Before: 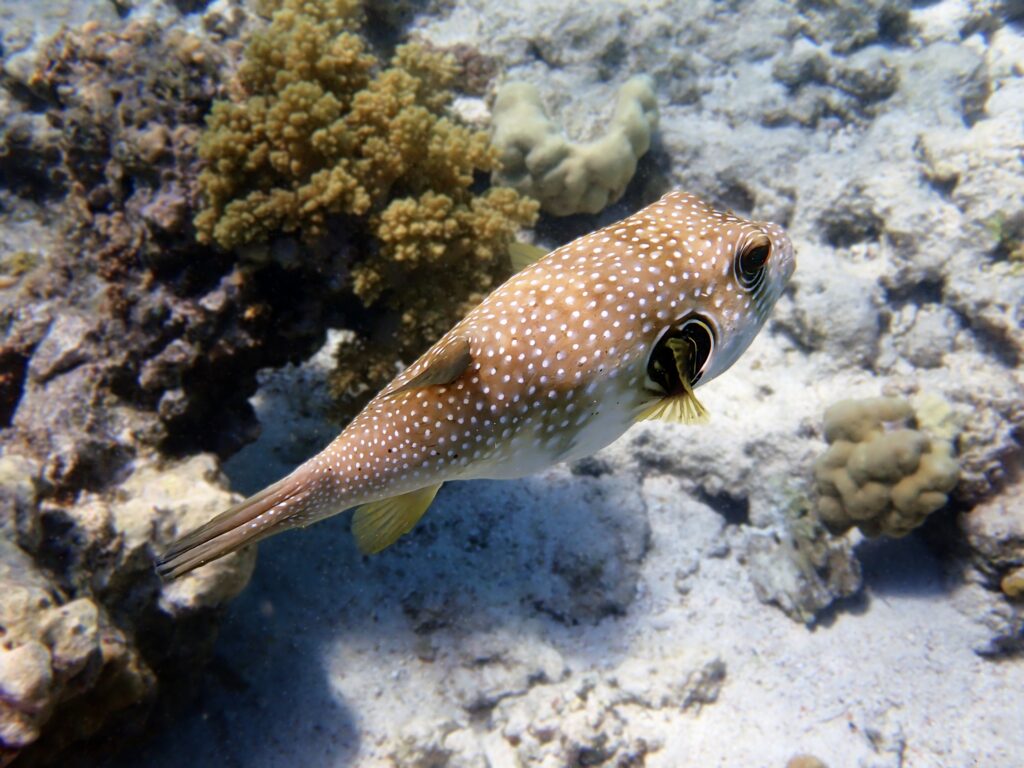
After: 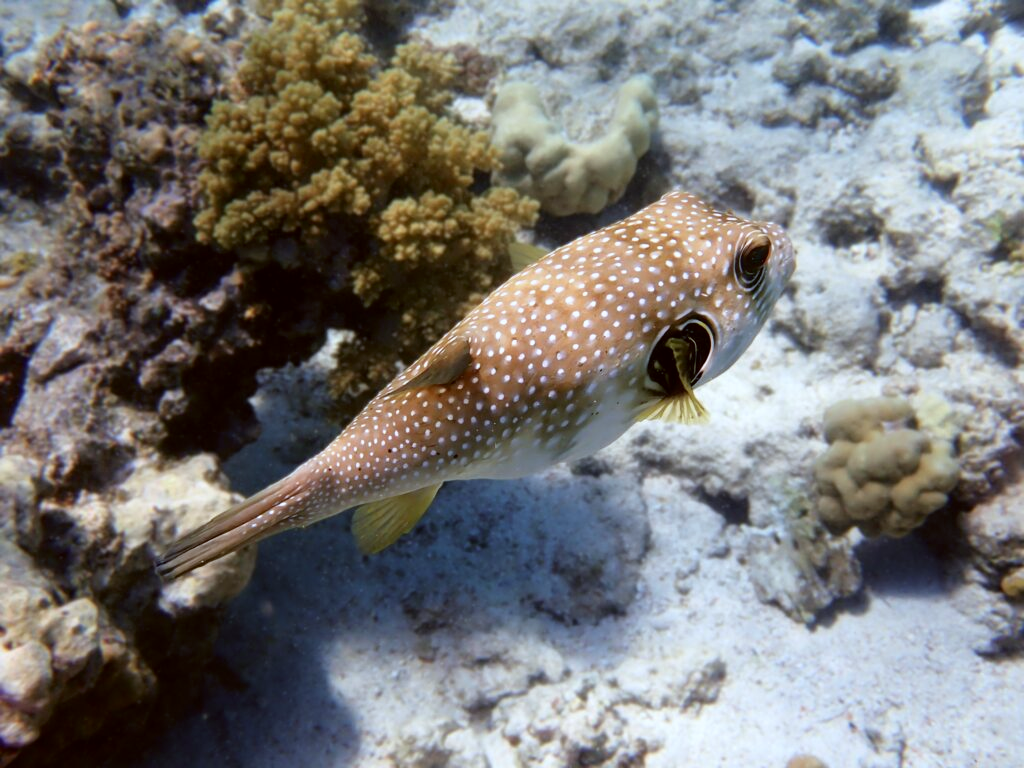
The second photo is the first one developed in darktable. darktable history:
color correction: highlights a* -3.34, highlights b* -7.01, shadows a* 3.11, shadows b* 5.41
